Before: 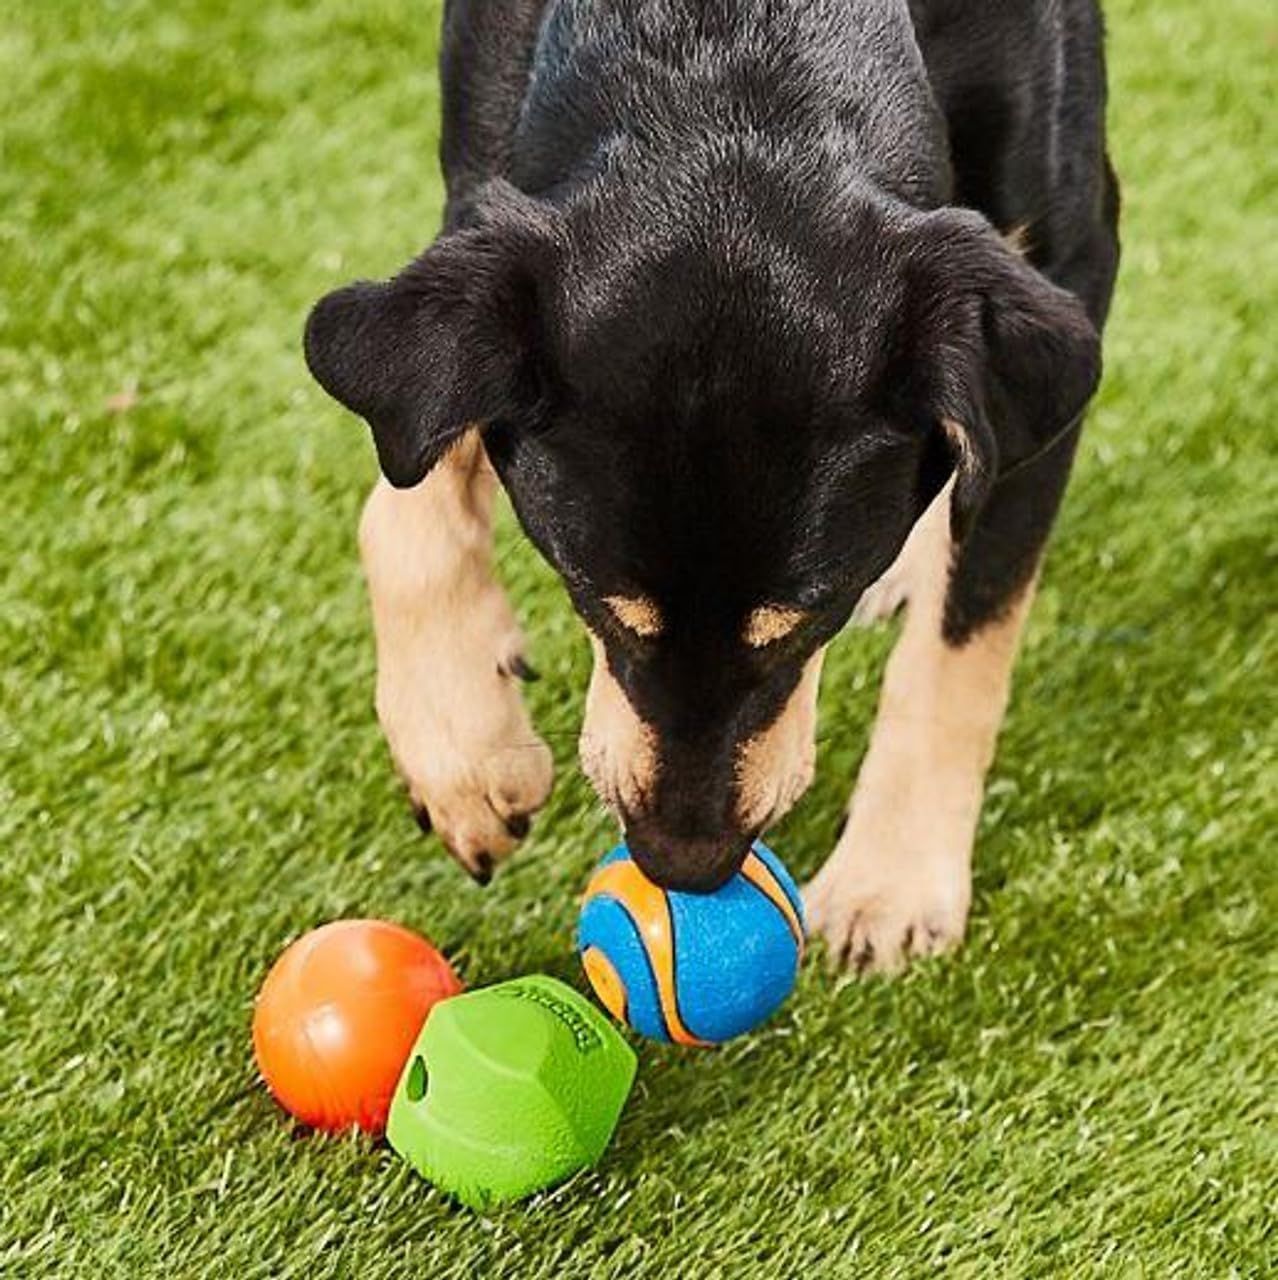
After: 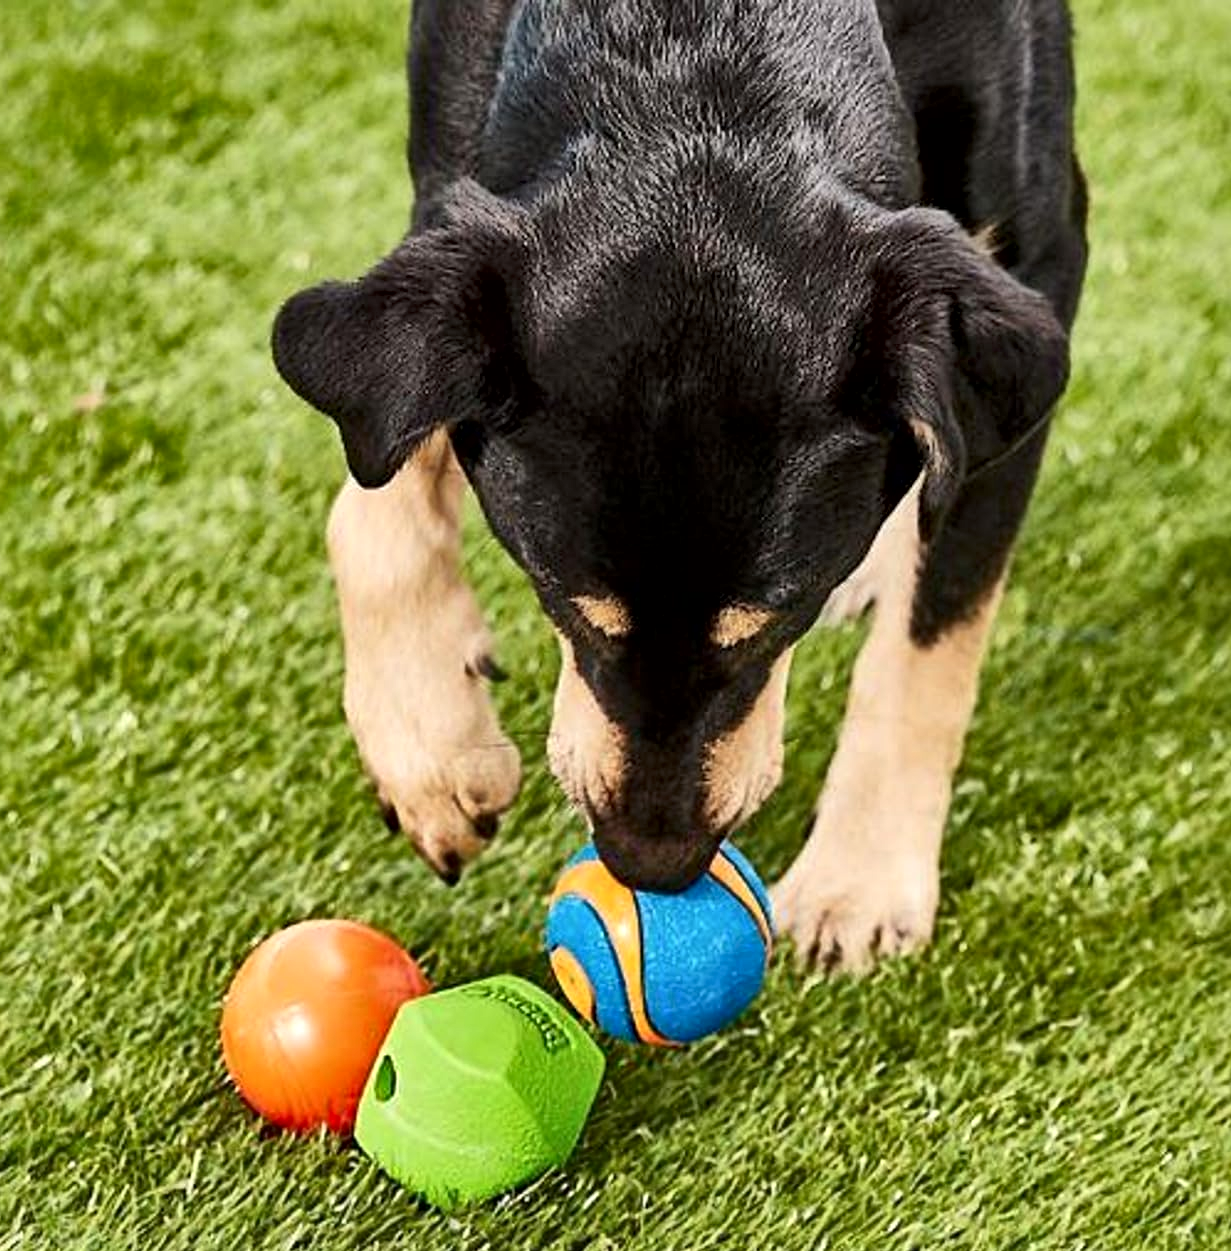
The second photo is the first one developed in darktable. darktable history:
crop and rotate: left 2.536%, right 1.107%, bottom 2.246%
local contrast: mode bilateral grid, contrast 25, coarseness 60, detail 151%, midtone range 0.2
